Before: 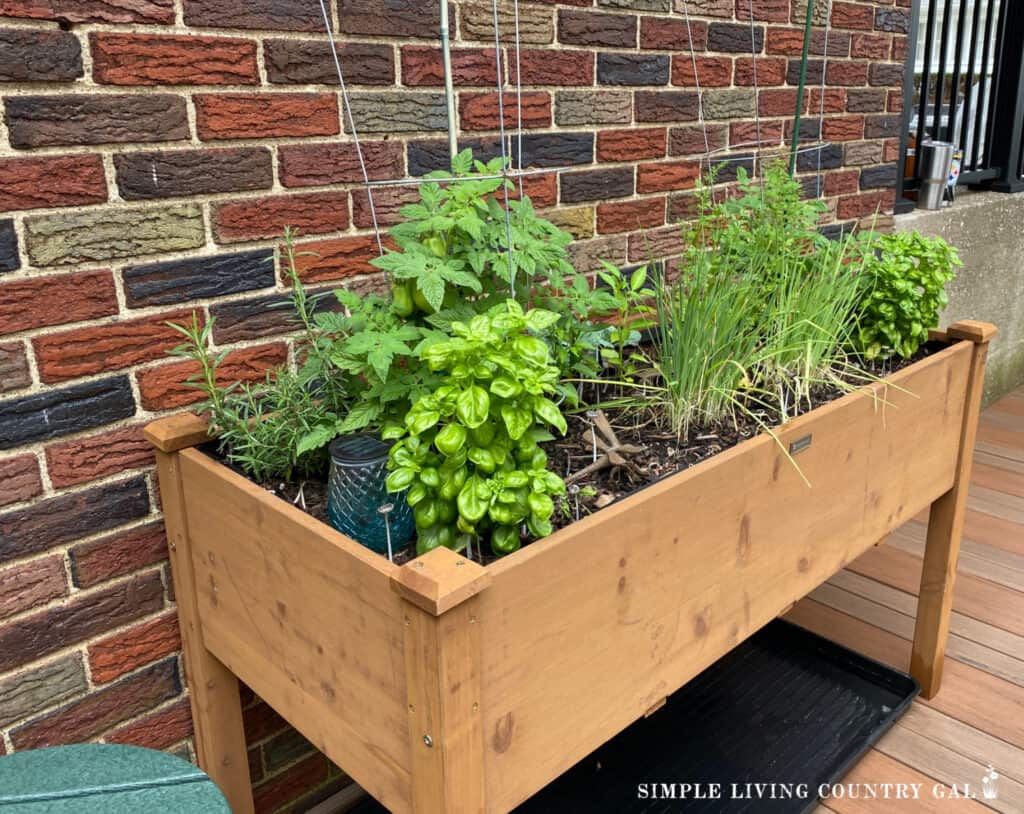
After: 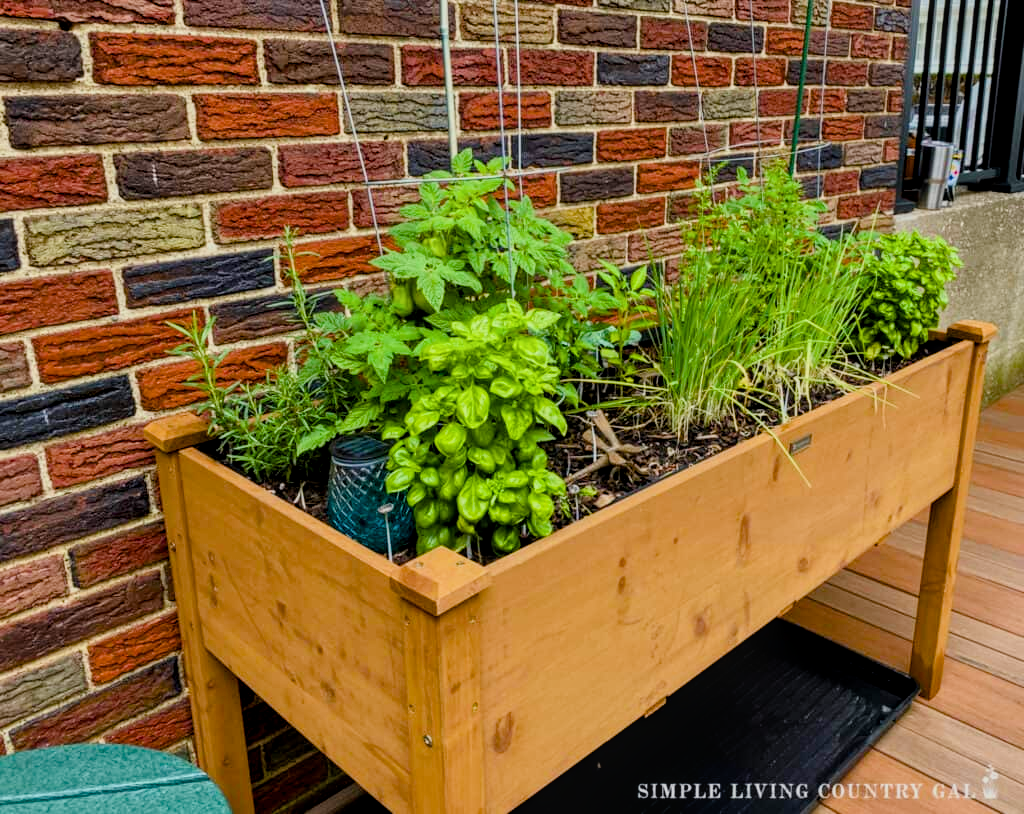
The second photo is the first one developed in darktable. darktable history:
local contrast: on, module defaults
color balance rgb: power › hue 174.33°, linear chroma grading › global chroma 16.199%, perceptual saturation grading › global saturation 20%, perceptual saturation grading › highlights -25.803%, perceptual saturation grading › shadows 49.468%, global vibrance 25.005%, contrast 9.487%
filmic rgb: black relative exposure -7.65 EV, white relative exposure 4.56 EV, hardness 3.61, color science v6 (2022)
